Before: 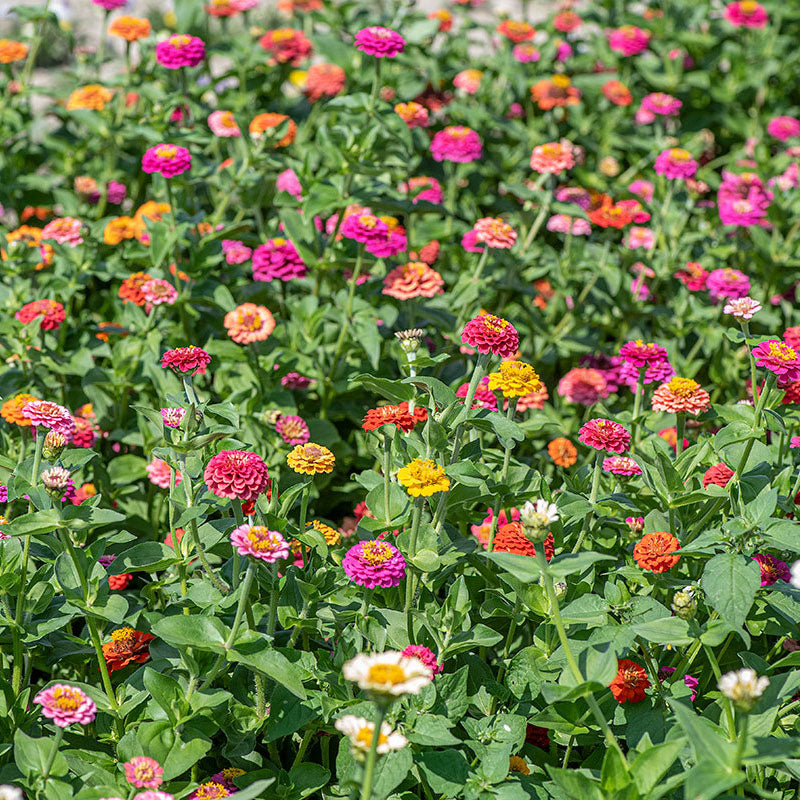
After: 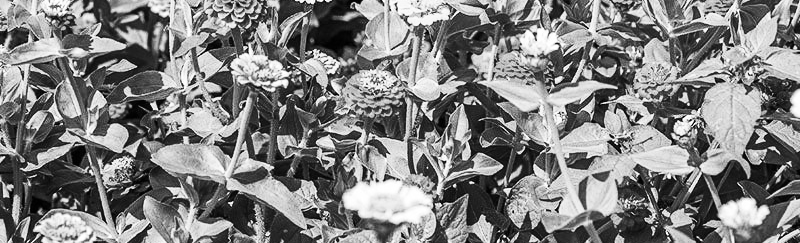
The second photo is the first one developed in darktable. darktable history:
color calibration: illuminant custom, x 0.389, y 0.387, temperature 3839.43 K, gamut compression 0.999
color zones: curves: ch1 [(0, -0.394) (0.143, -0.394) (0.286, -0.394) (0.429, -0.392) (0.571, -0.391) (0.714, -0.391) (0.857, -0.391) (1, -0.394)]
contrast brightness saturation: contrast 0.403, brightness 0.107, saturation 0.214
crop and rotate: top 58.898%, bottom 10.644%
